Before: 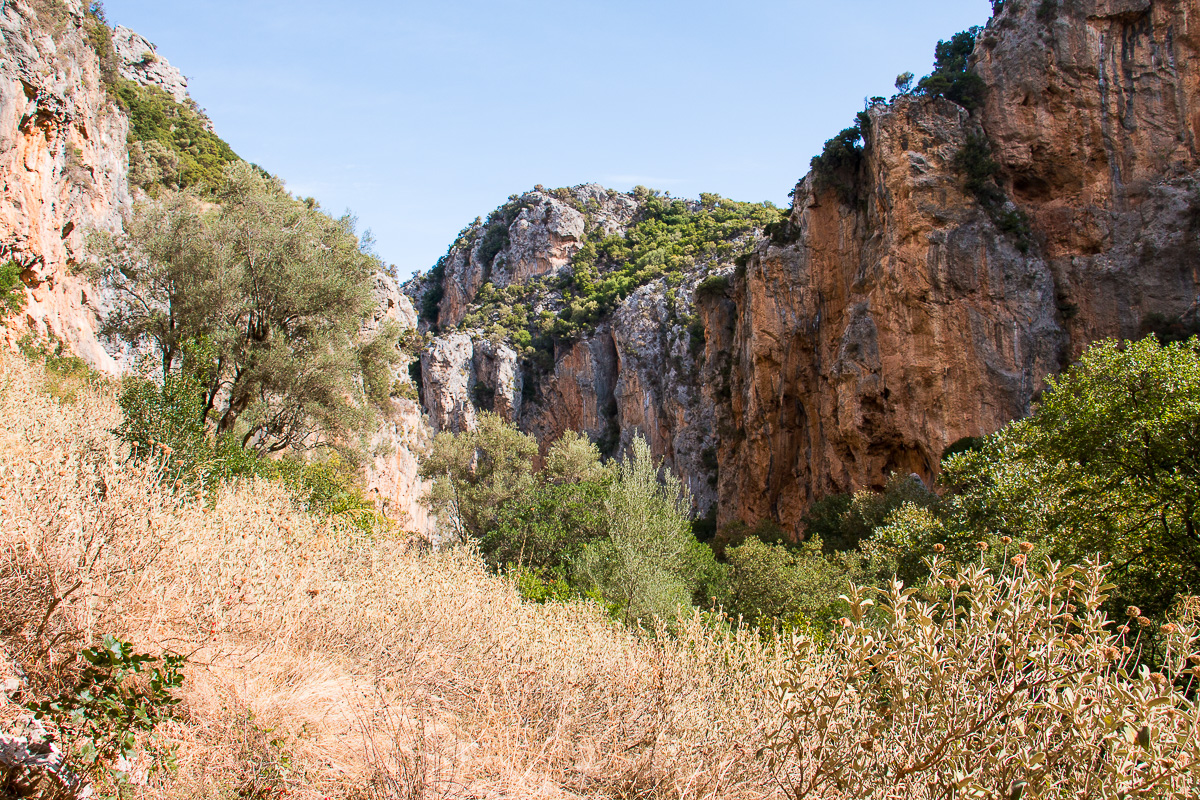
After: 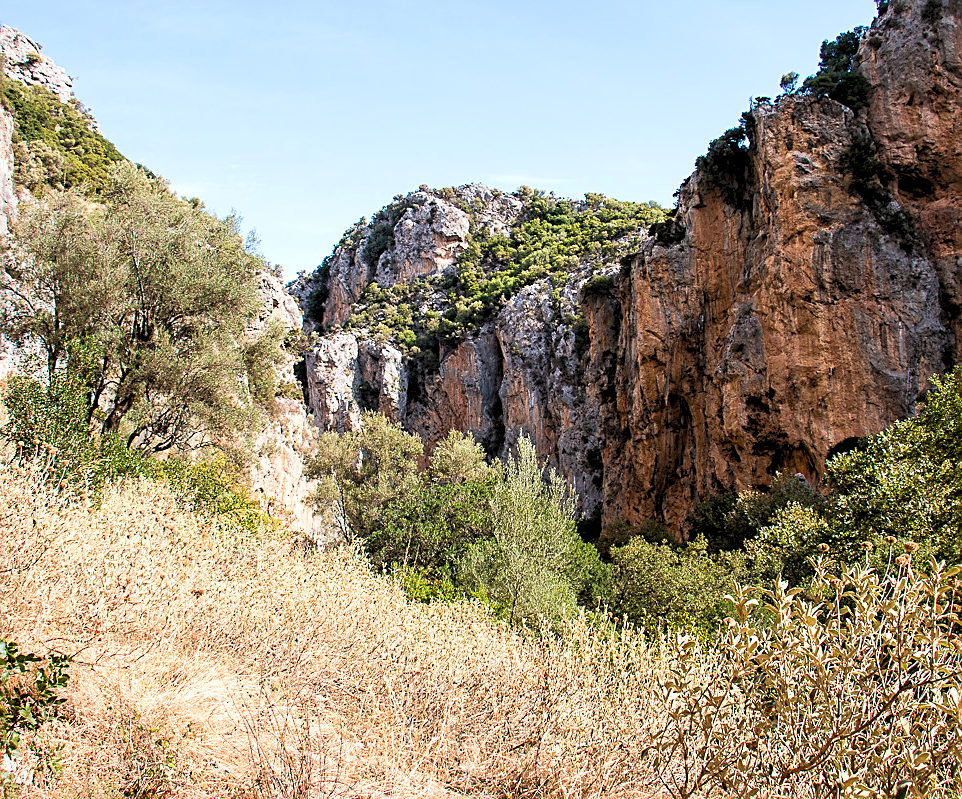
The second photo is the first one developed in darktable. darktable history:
sharpen: on, module defaults
rgb levels: levels [[0.01, 0.419, 0.839], [0, 0.5, 1], [0, 0.5, 1]]
crop and rotate: left 9.597%, right 10.195%
